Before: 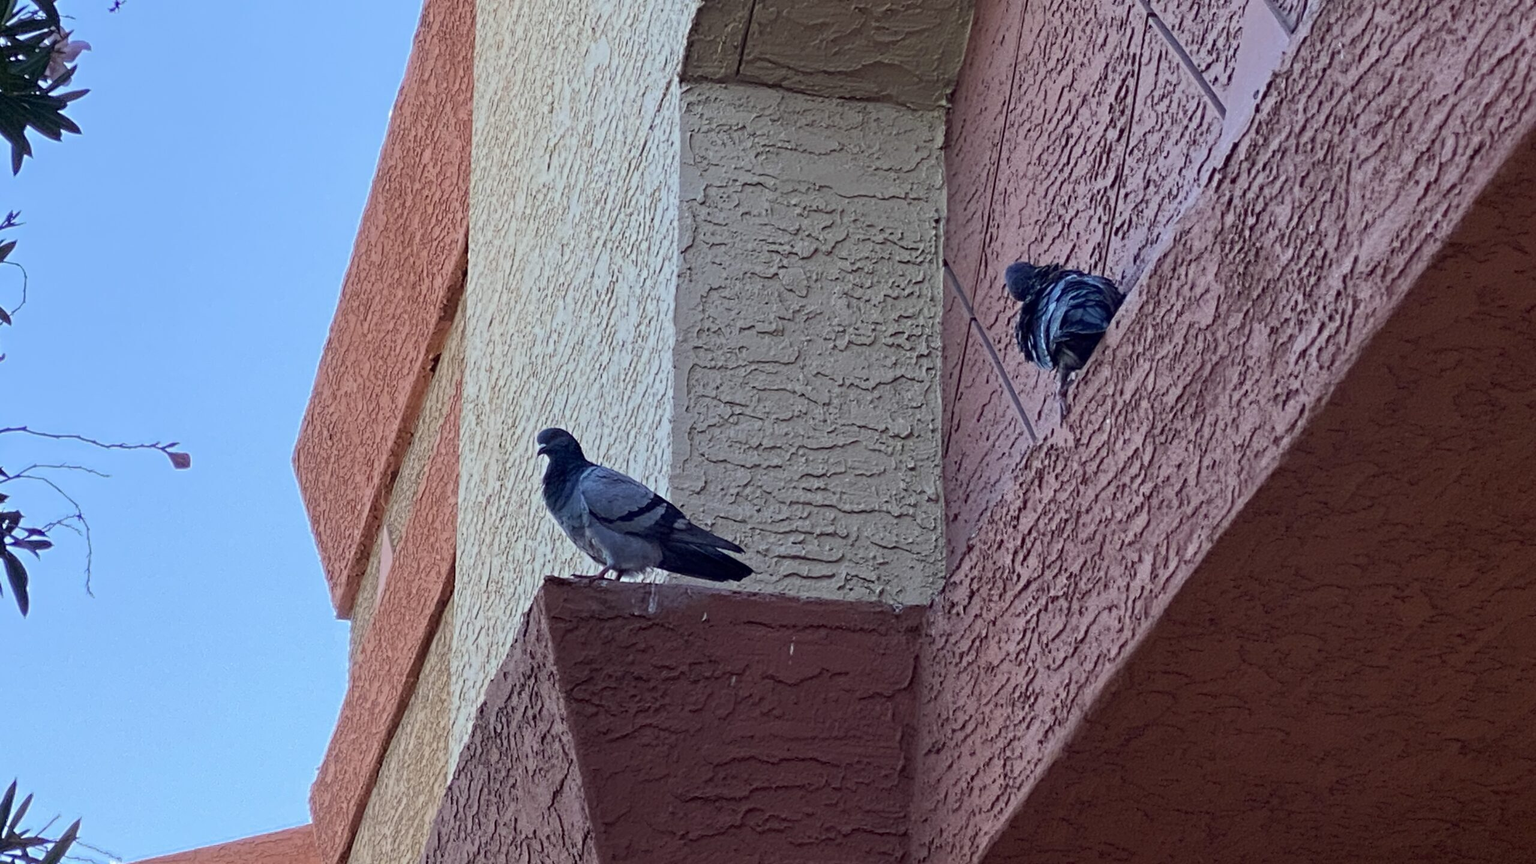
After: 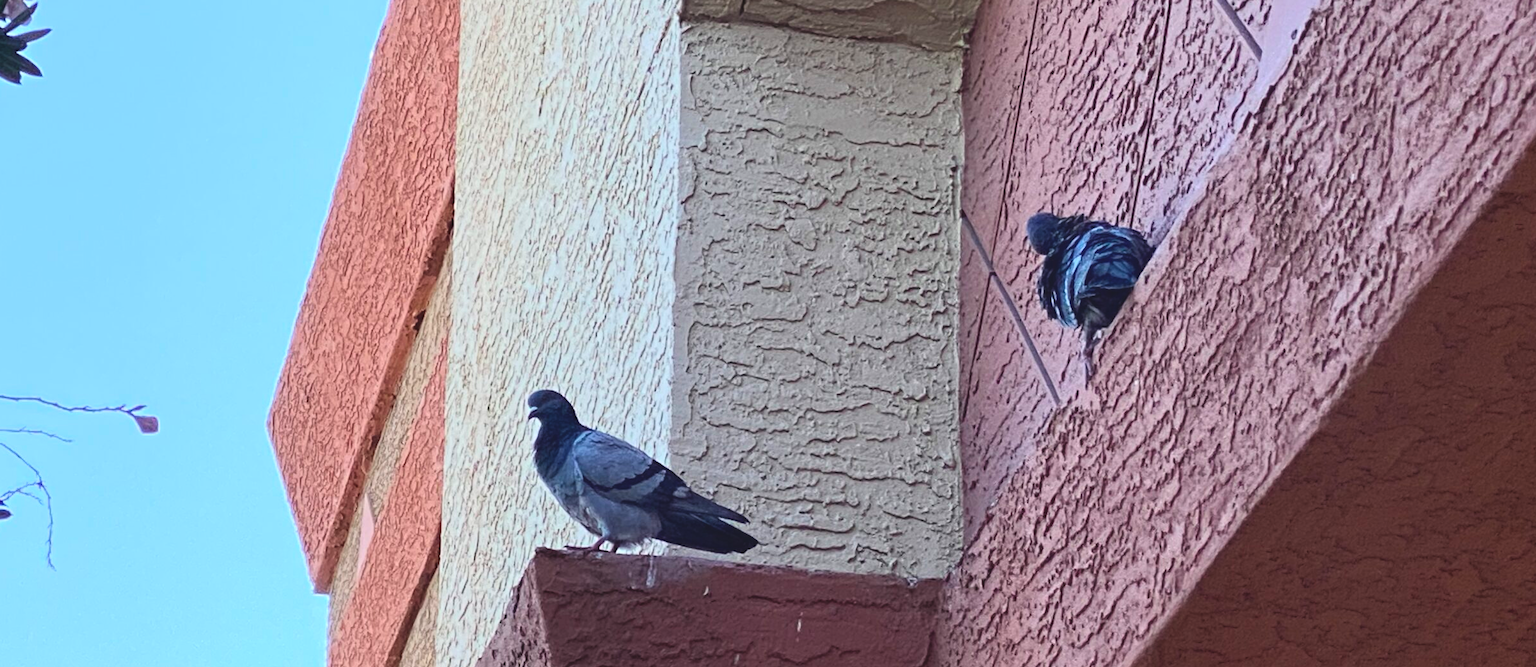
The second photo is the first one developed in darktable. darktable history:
contrast brightness saturation: contrast 0.2, brightness 0.15, saturation 0.14
exposure: black level correction -0.008, exposure 0.067 EV, compensate highlight preservation false
crop: left 2.737%, top 7.287%, right 3.421%, bottom 20.179%
